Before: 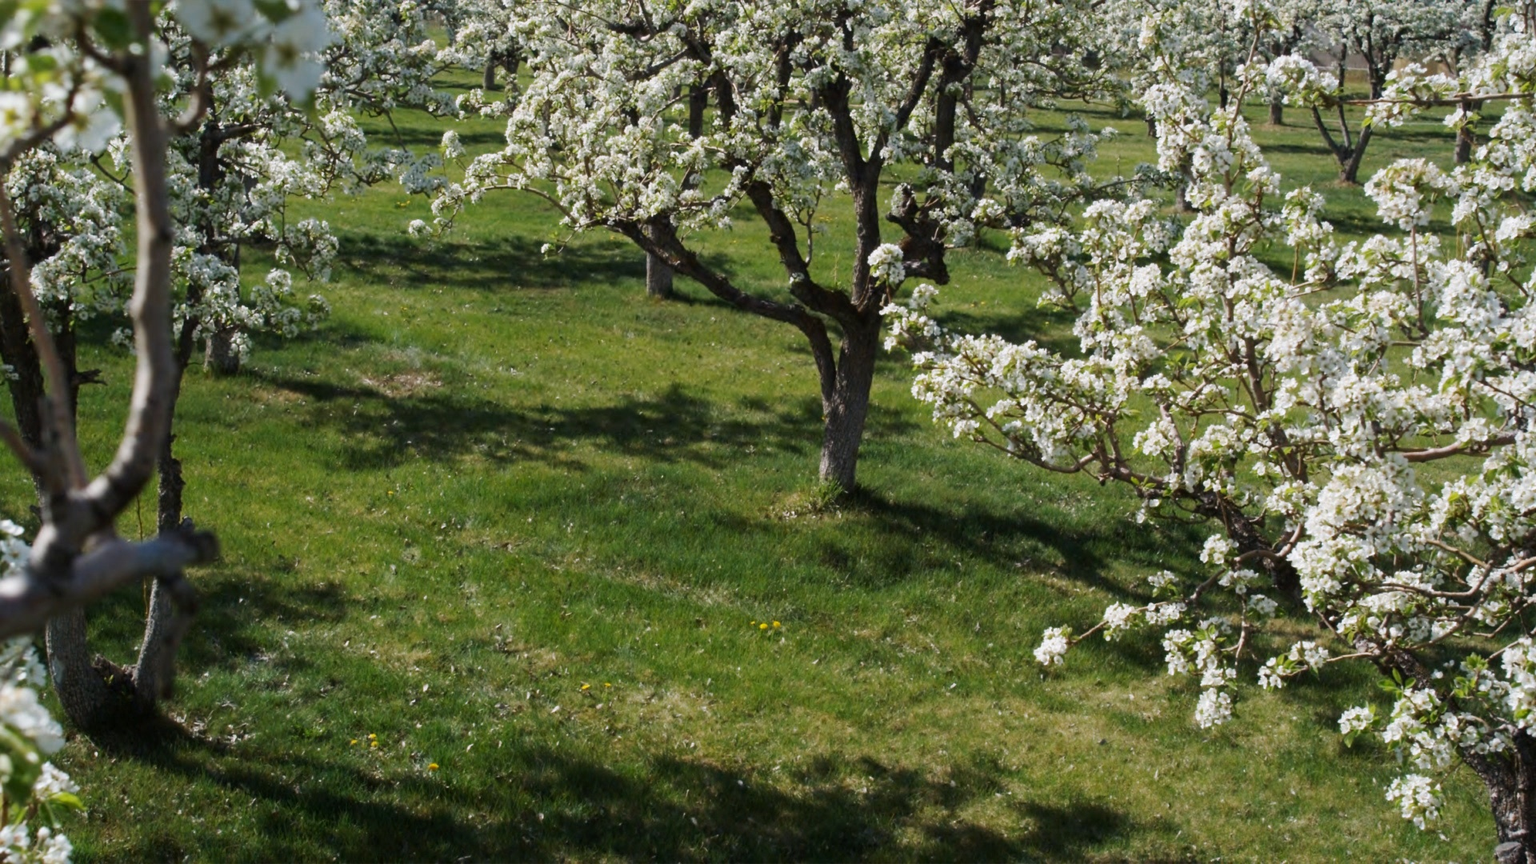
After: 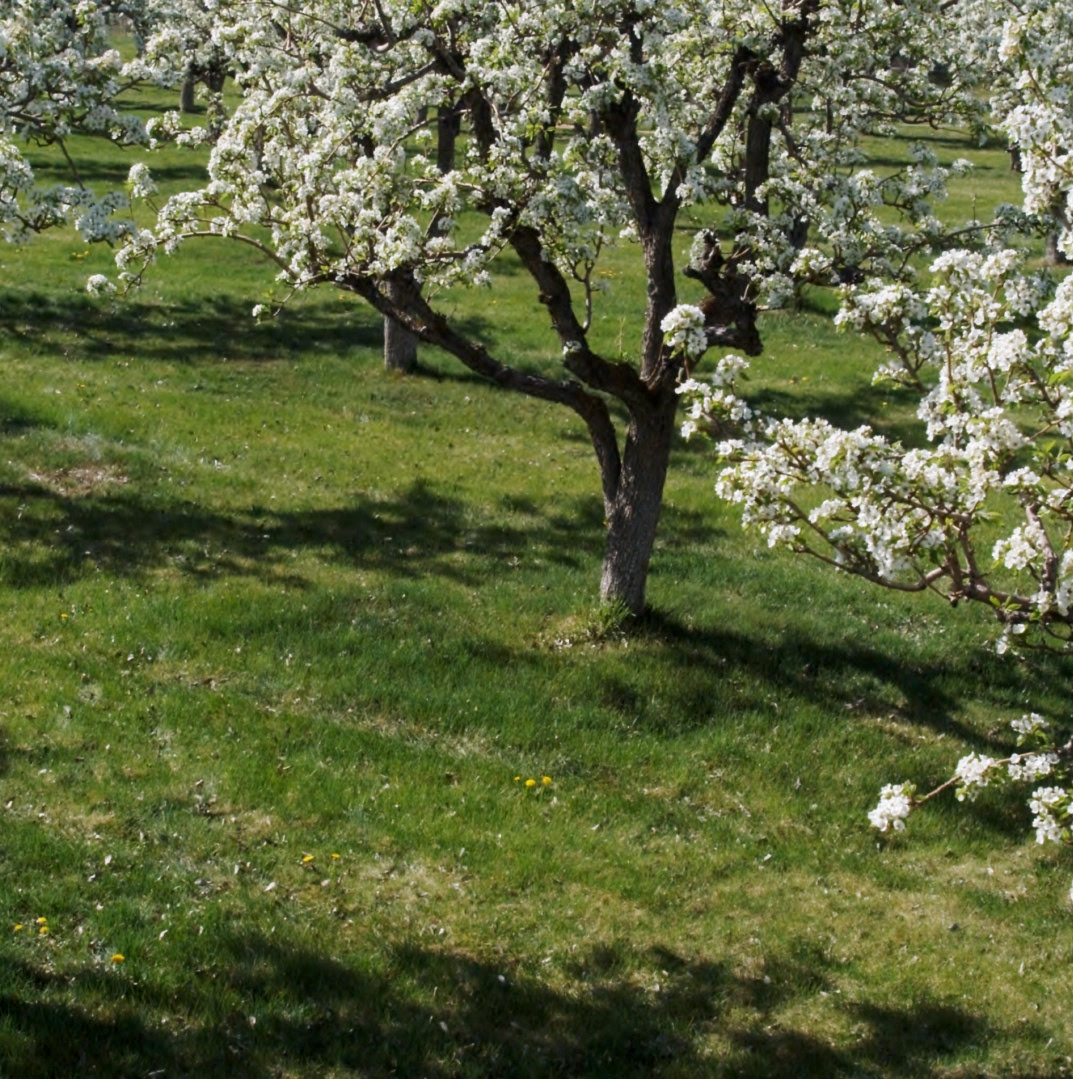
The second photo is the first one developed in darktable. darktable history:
crop: left 22.107%, right 21.992%, bottom 0.004%
local contrast: highlights 102%, shadows 100%, detail 119%, midtone range 0.2
